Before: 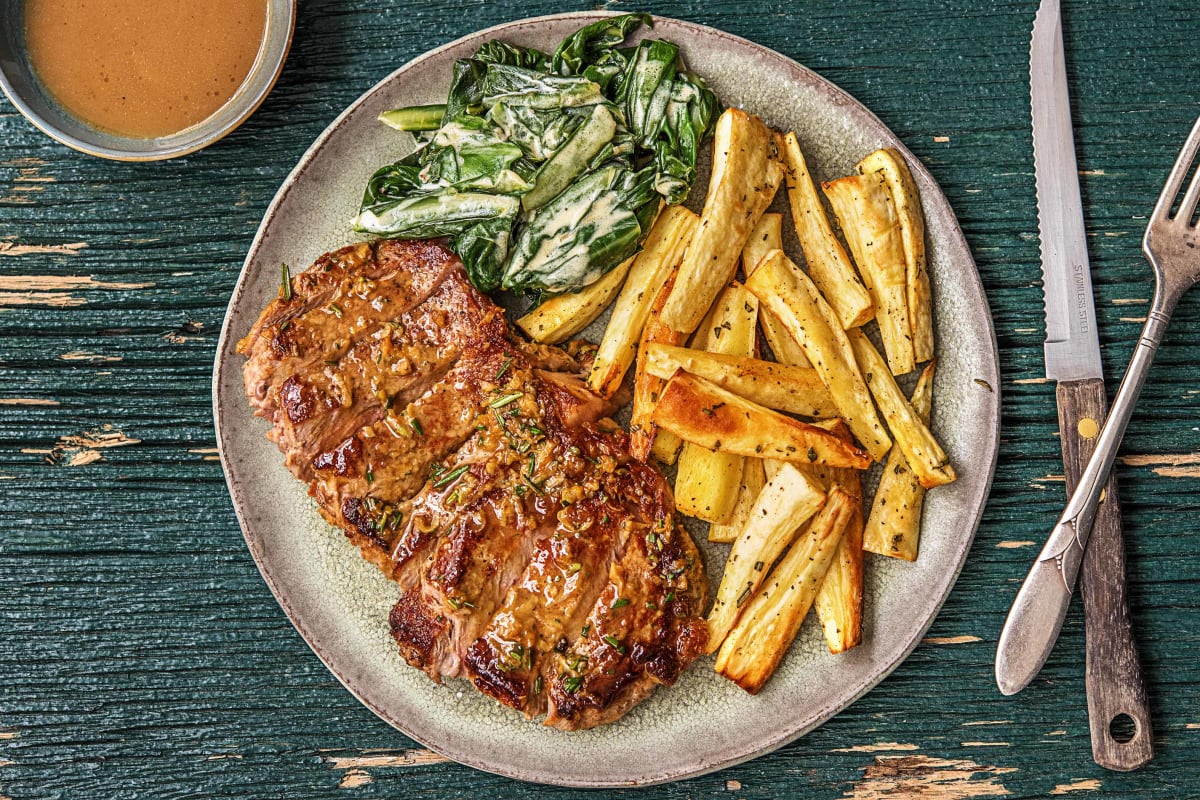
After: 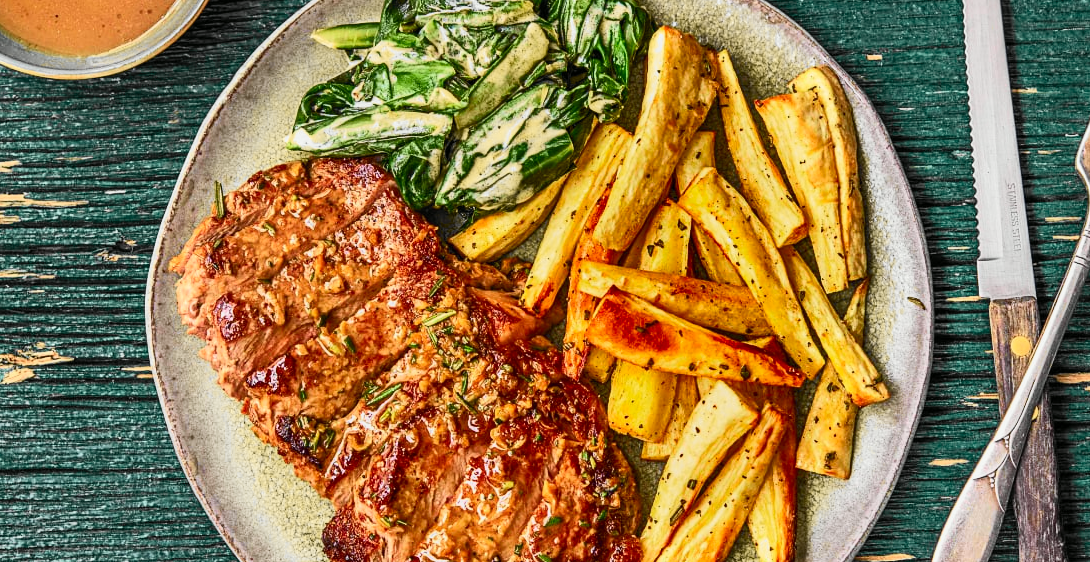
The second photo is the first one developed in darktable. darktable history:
tone curve: curves: ch0 [(0, 0) (0.055, 0.057) (0.258, 0.307) (0.434, 0.543) (0.517, 0.657) (0.745, 0.874) (1, 1)]; ch1 [(0, 0) (0.346, 0.307) (0.418, 0.383) (0.46, 0.439) (0.482, 0.493) (0.502, 0.497) (0.517, 0.506) (0.55, 0.561) (0.588, 0.61) (0.646, 0.688) (1, 1)]; ch2 [(0, 0) (0.346, 0.34) (0.431, 0.45) (0.485, 0.499) (0.5, 0.503) (0.527, 0.508) (0.545, 0.562) (0.679, 0.706) (1, 1)], color space Lab, independent channels, preserve colors none
shadows and highlights: radius 123.98, shadows 100, white point adjustment -3, highlights -100, highlights color adjustment 89.84%, soften with gaussian
crop: left 5.596%, top 10.314%, right 3.534%, bottom 19.395%
